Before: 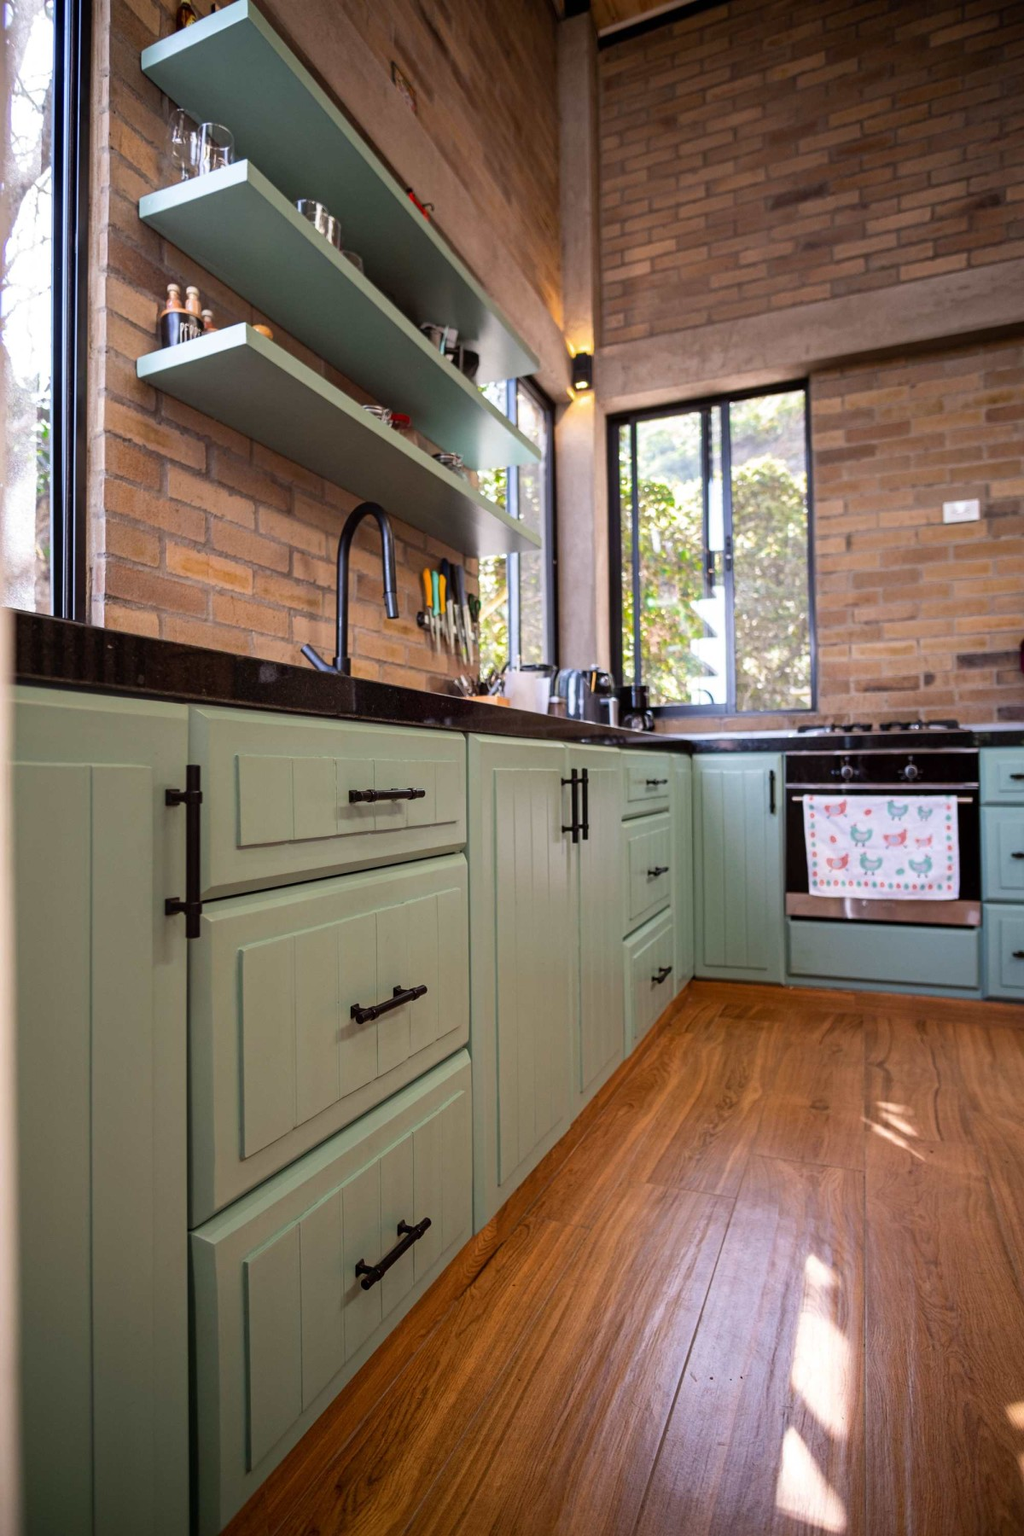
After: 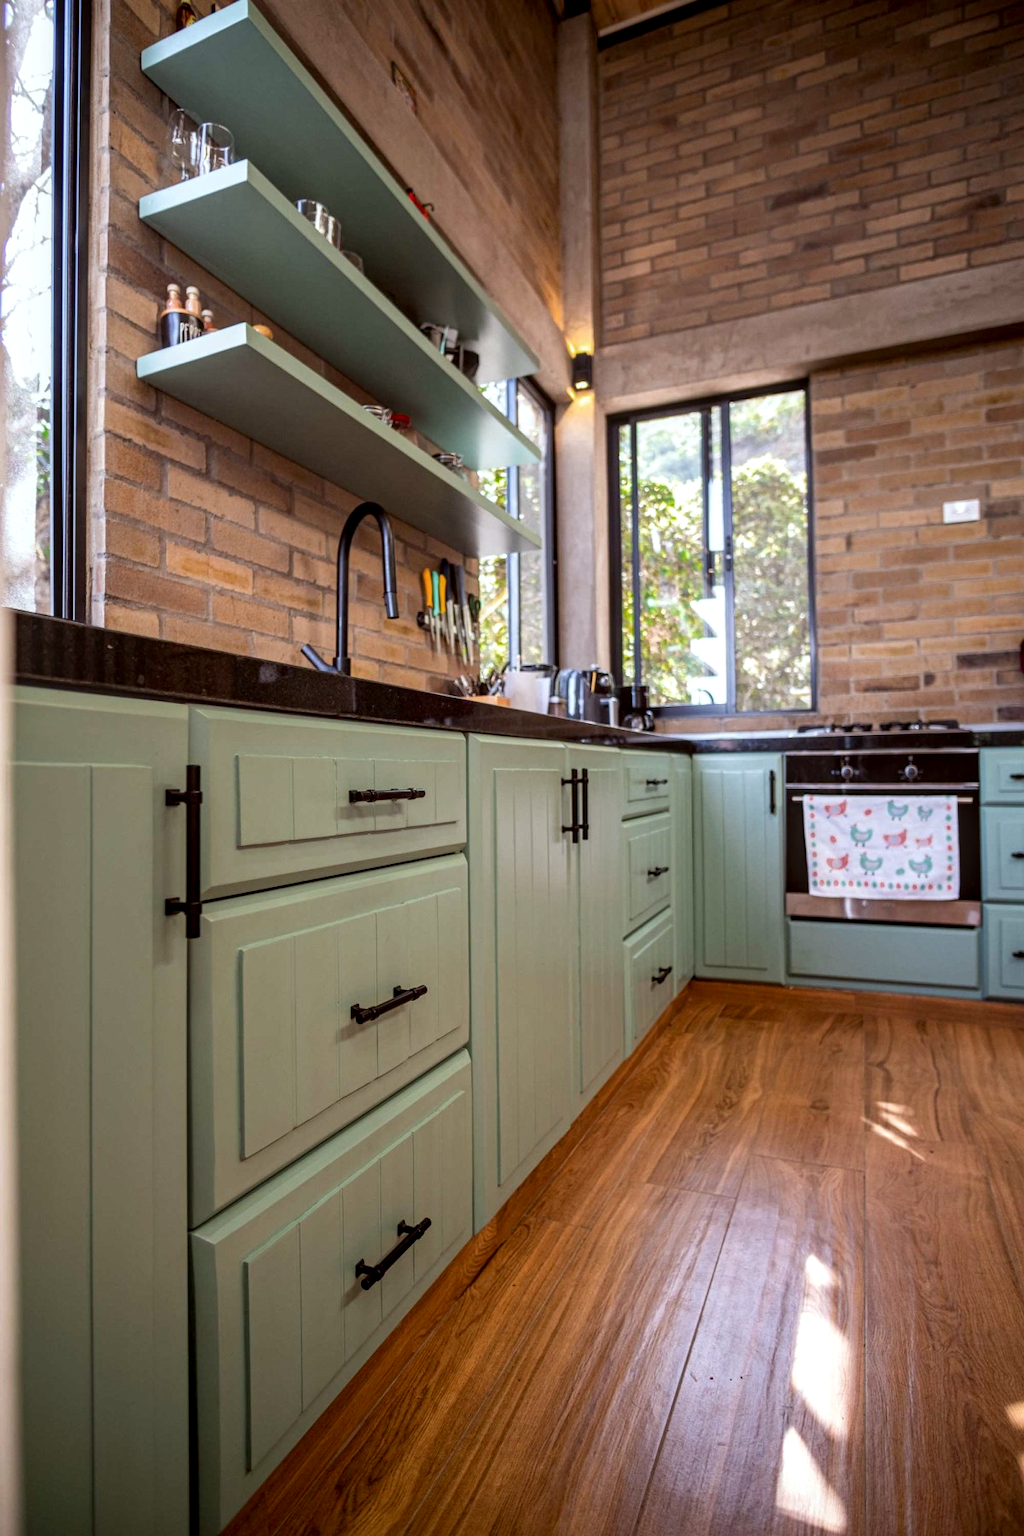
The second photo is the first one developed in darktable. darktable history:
color correction: highlights a* -2.73, highlights b* -2.09, shadows a* 2.41, shadows b* 2.73
exposure: black level correction 0.001, compensate highlight preservation false
local contrast: on, module defaults
